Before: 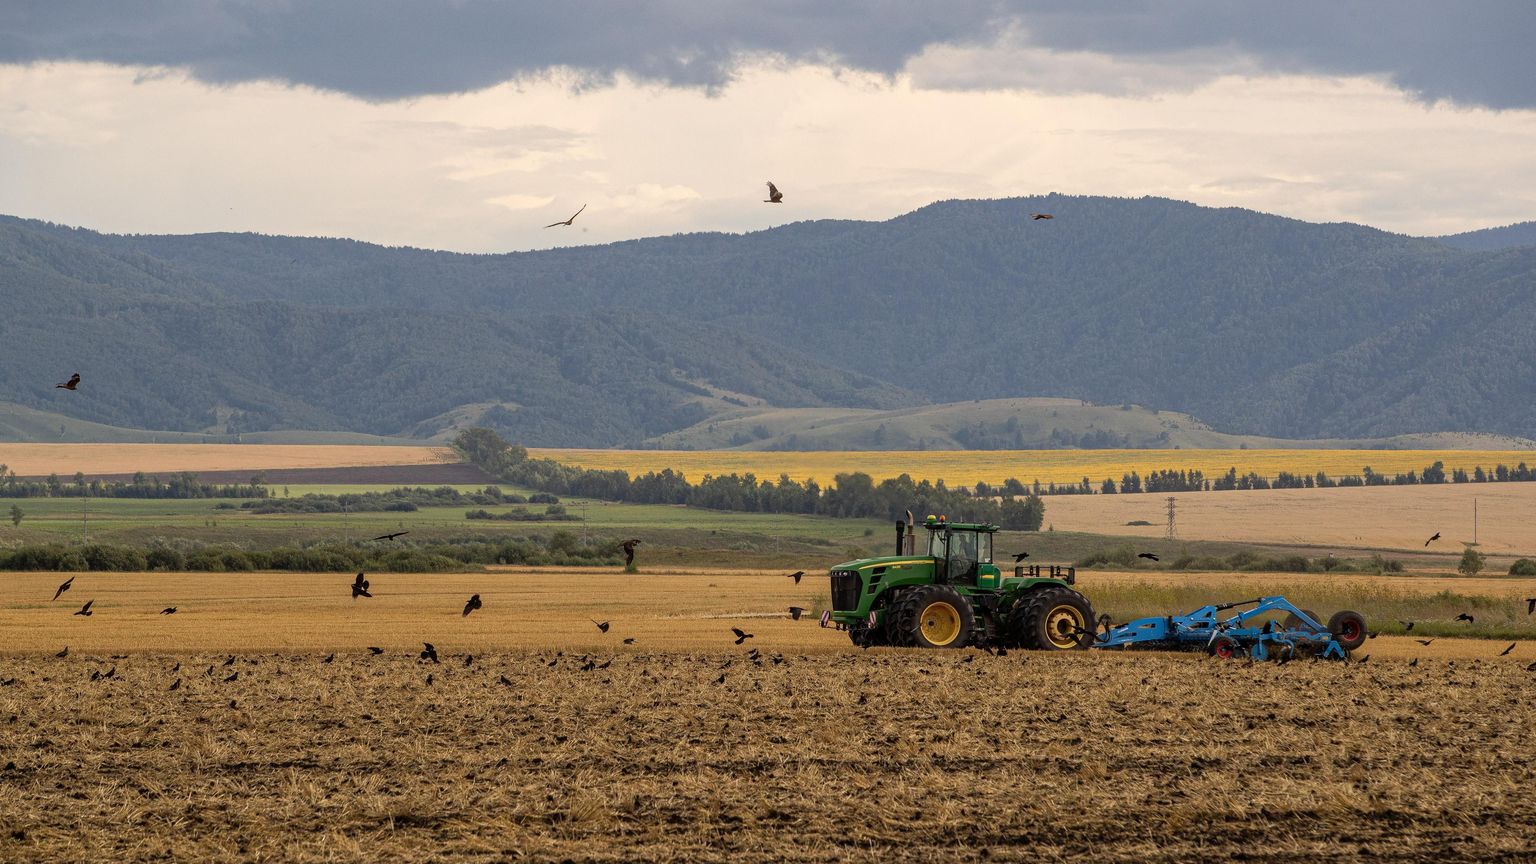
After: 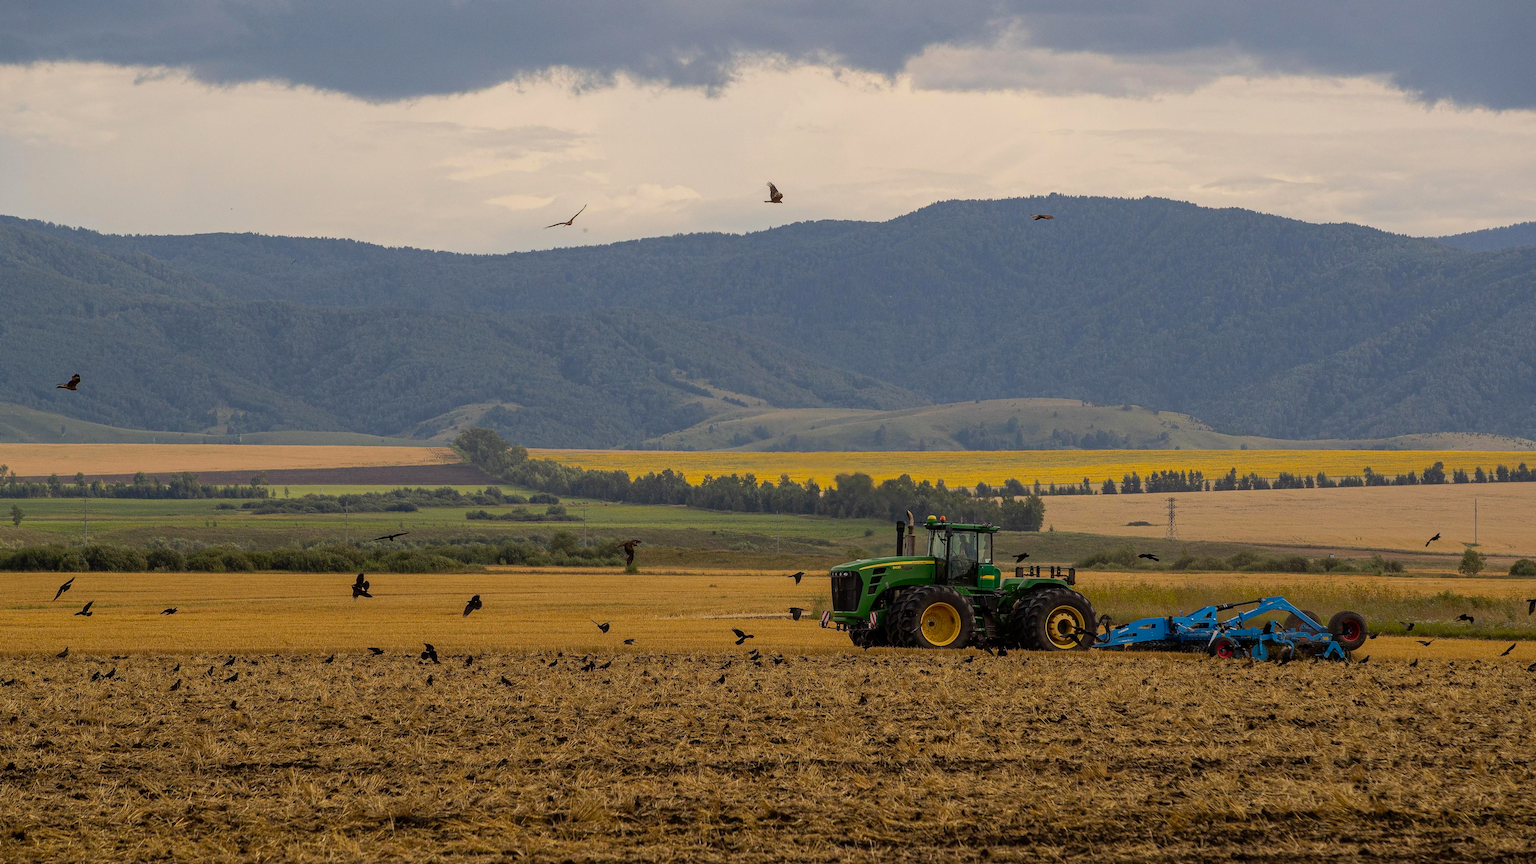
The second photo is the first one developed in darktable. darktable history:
color balance rgb: perceptual saturation grading › global saturation 25.668%
exposure: exposure -0.393 EV, compensate highlight preservation false
